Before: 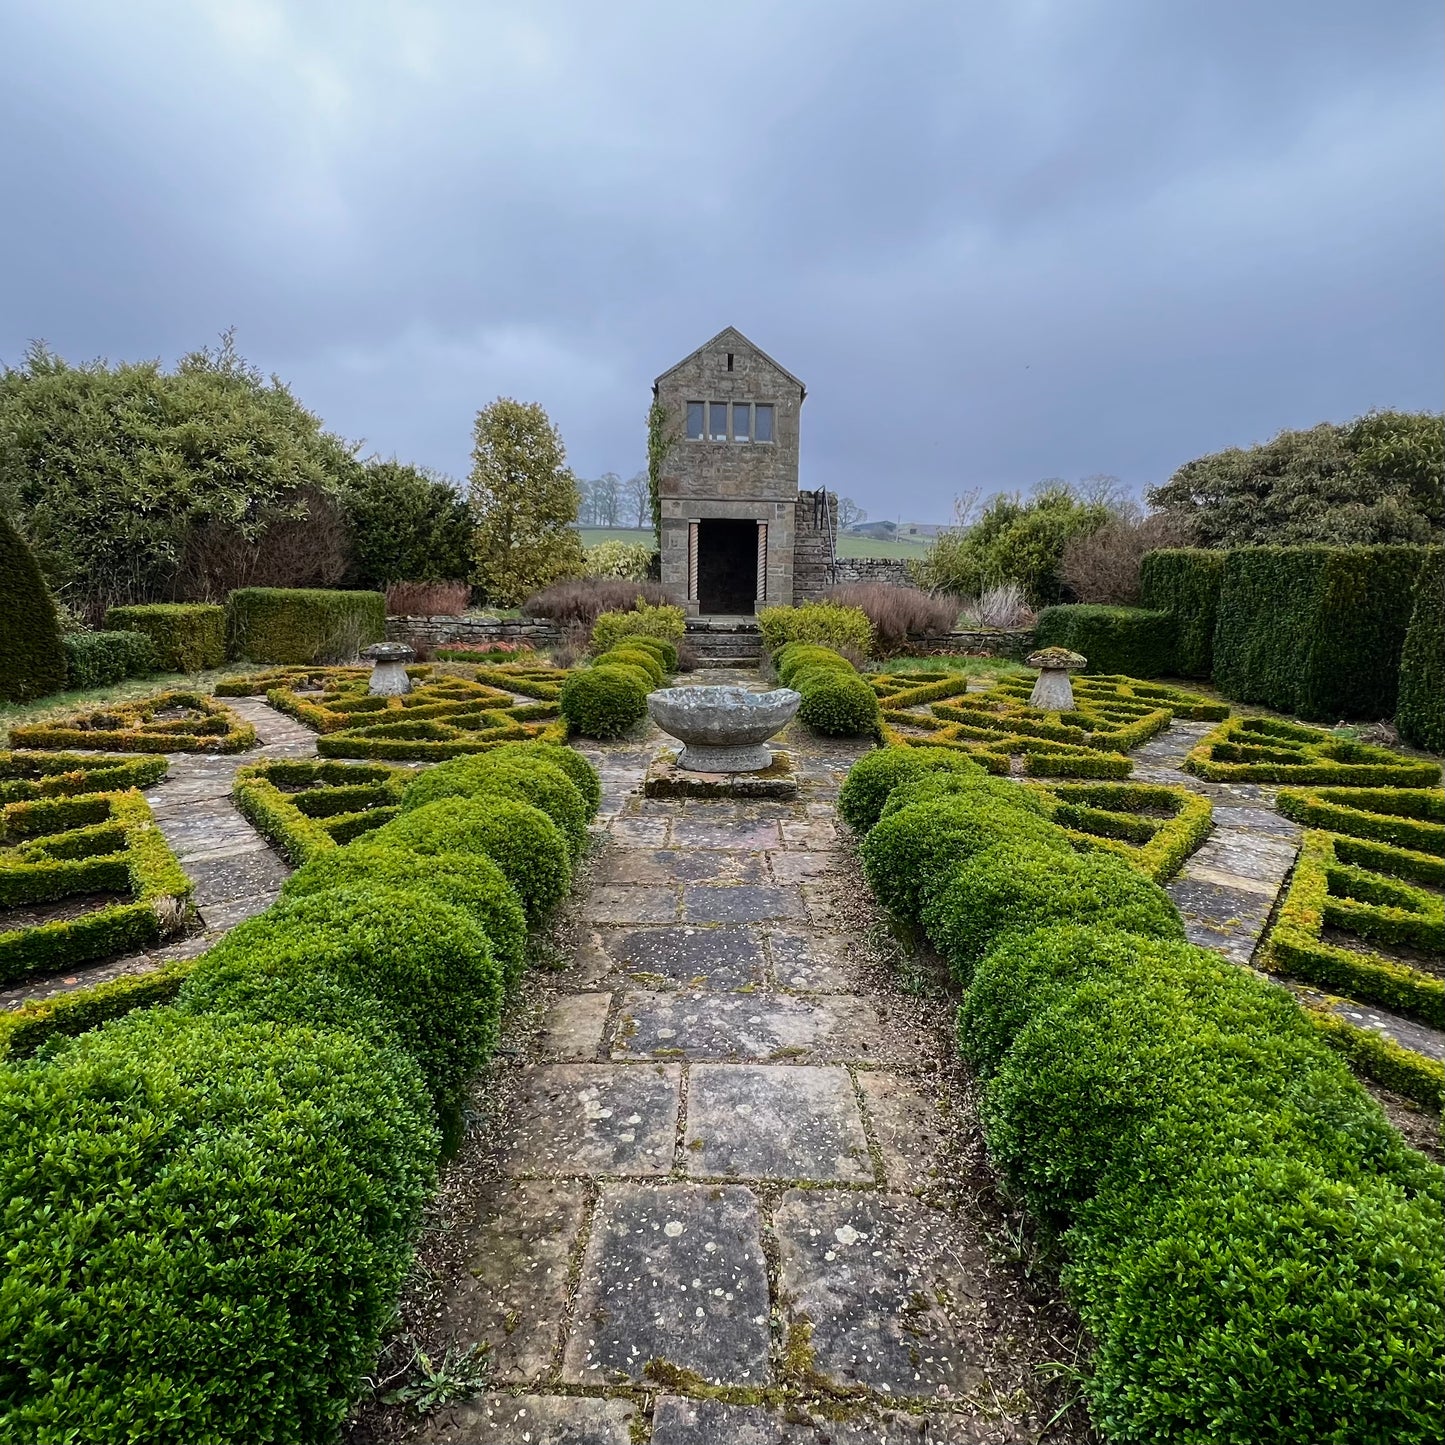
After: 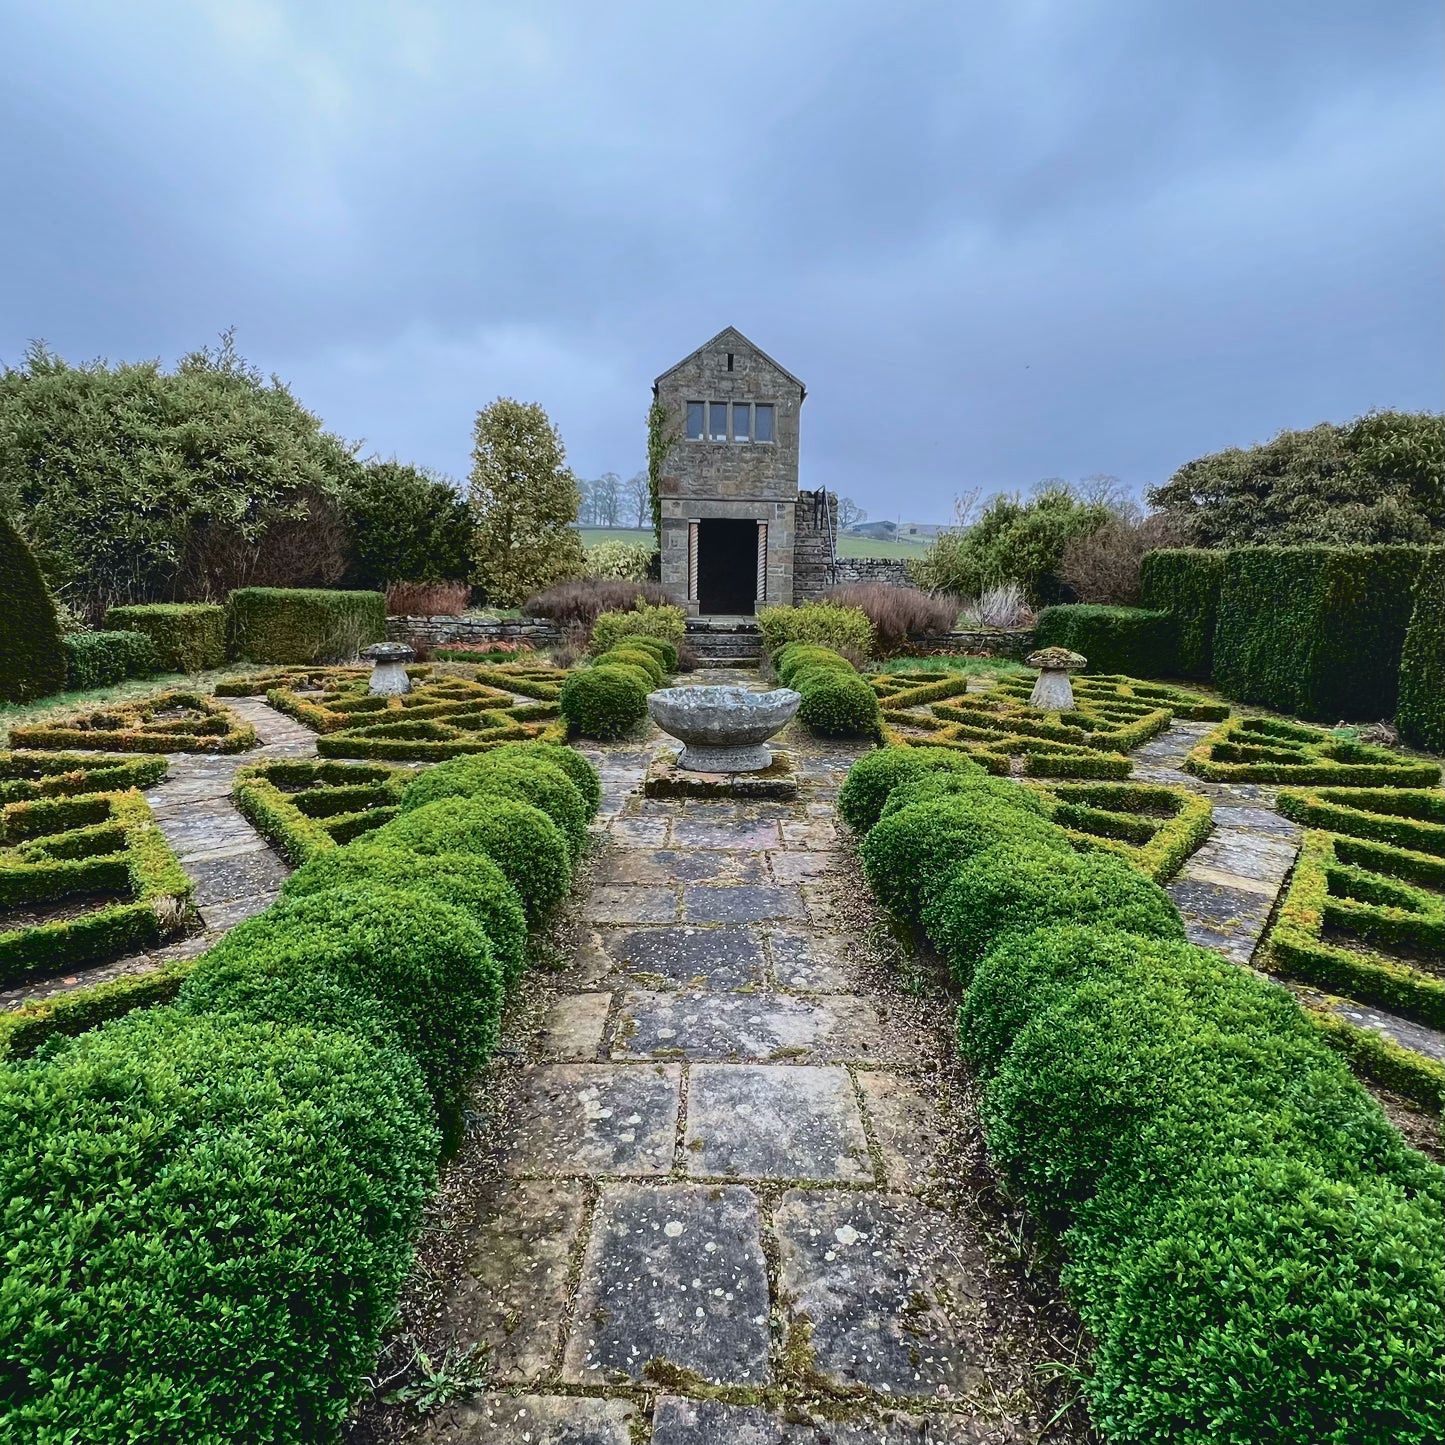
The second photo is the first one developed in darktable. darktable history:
tone curve: curves: ch0 [(0, 0.047) (0.15, 0.127) (0.46, 0.466) (0.751, 0.788) (1, 0.961)]; ch1 [(0, 0) (0.43, 0.408) (0.476, 0.469) (0.505, 0.501) (0.553, 0.557) (0.592, 0.58) (0.631, 0.625) (1, 1)]; ch2 [(0, 0) (0.505, 0.495) (0.55, 0.557) (0.583, 0.573) (1, 1)], color space Lab, independent channels, preserve colors none
contrast brightness saturation: saturation -0.05
white balance: red 0.986, blue 1.01
shadows and highlights: shadows 49, highlights -41, soften with gaussian
